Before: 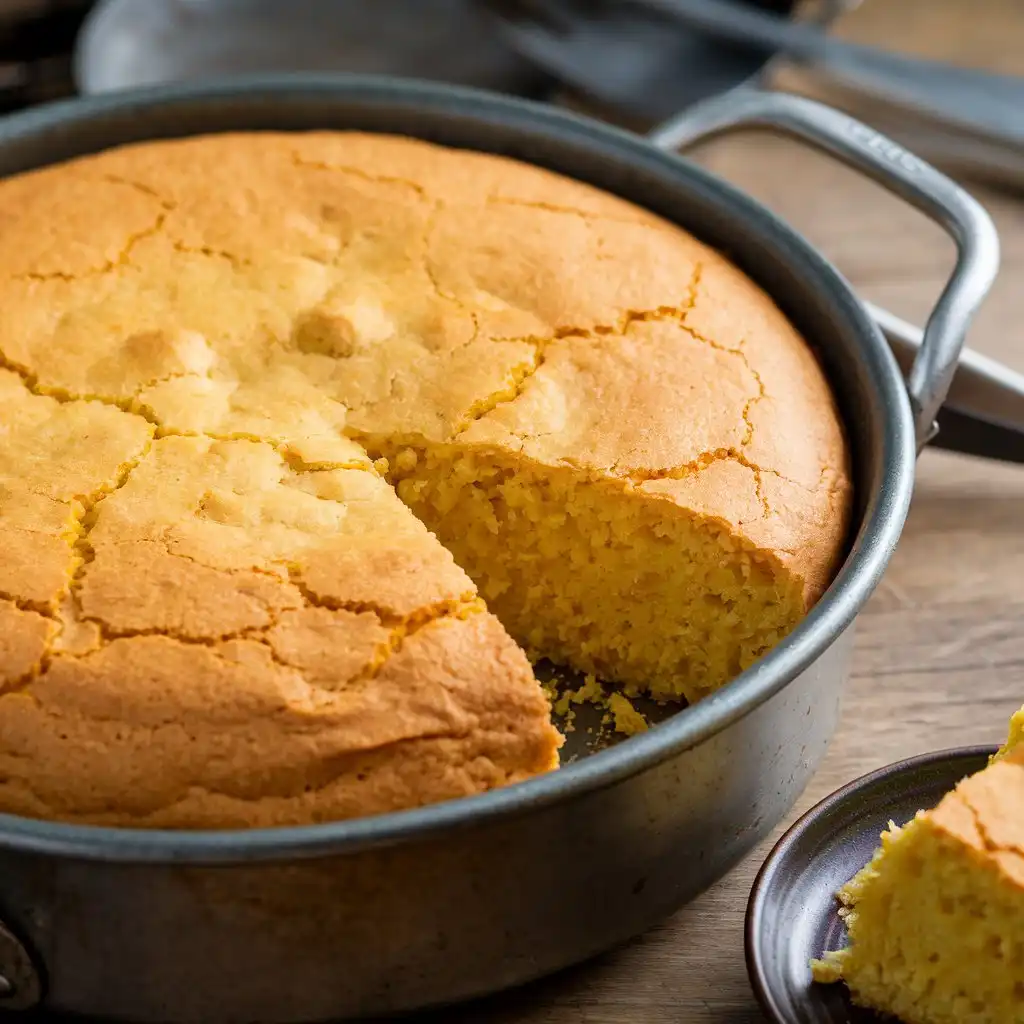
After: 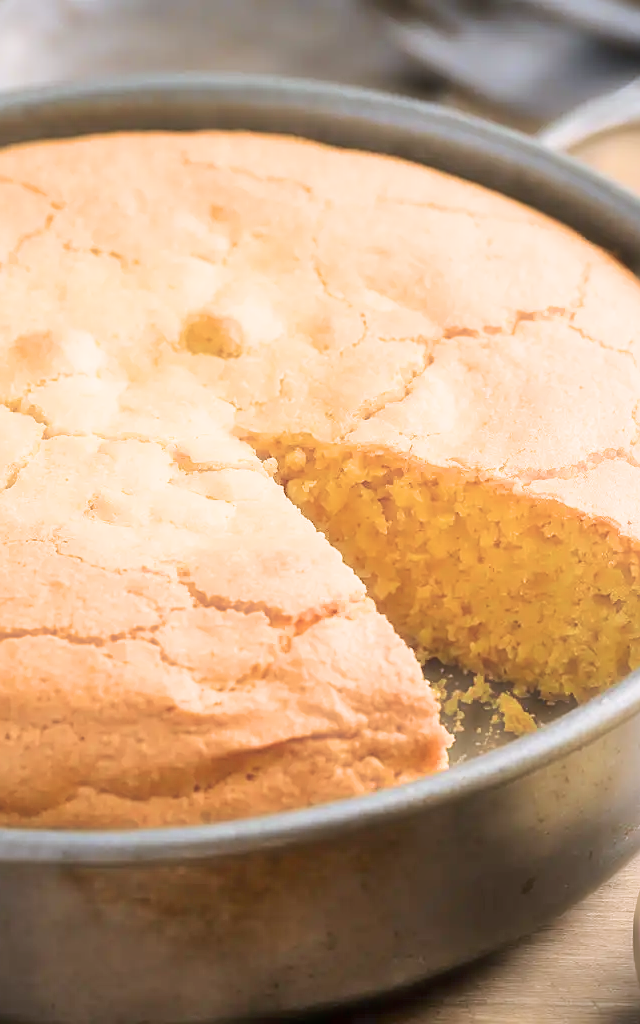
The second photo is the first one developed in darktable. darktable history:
crop: left 10.882%, right 26.54%
filmic rgb: black relative exposure -14.22 EV, white relative exposure 3.35 EV, hardness 7.87, contrast 0.986, color science v6 (2022)
tone equalizer: -8 EV 0.997 EV, -7 EV 1 EV, -6 EV 1.02 EV, -5 EV 1.02 EV, -4 EV 1.02 EV, -3 EV 0.752 EV, -2 EV 0.525 EV, -1 EV 0.232 EV, edges refinement/feathering 500, mask exposure compensation -1.57 EV, preserve details guided filter
haze removal: strength -0.892, distance 0.231, compatibility mode true, adaptive false
exposure: exposure 0.56 EV, compensate highlight preservation false
color calibration: illuminant as shot in camera, x 0.358, y 0.373, temperature 4628.91 K
sharpen: on, module defaults
